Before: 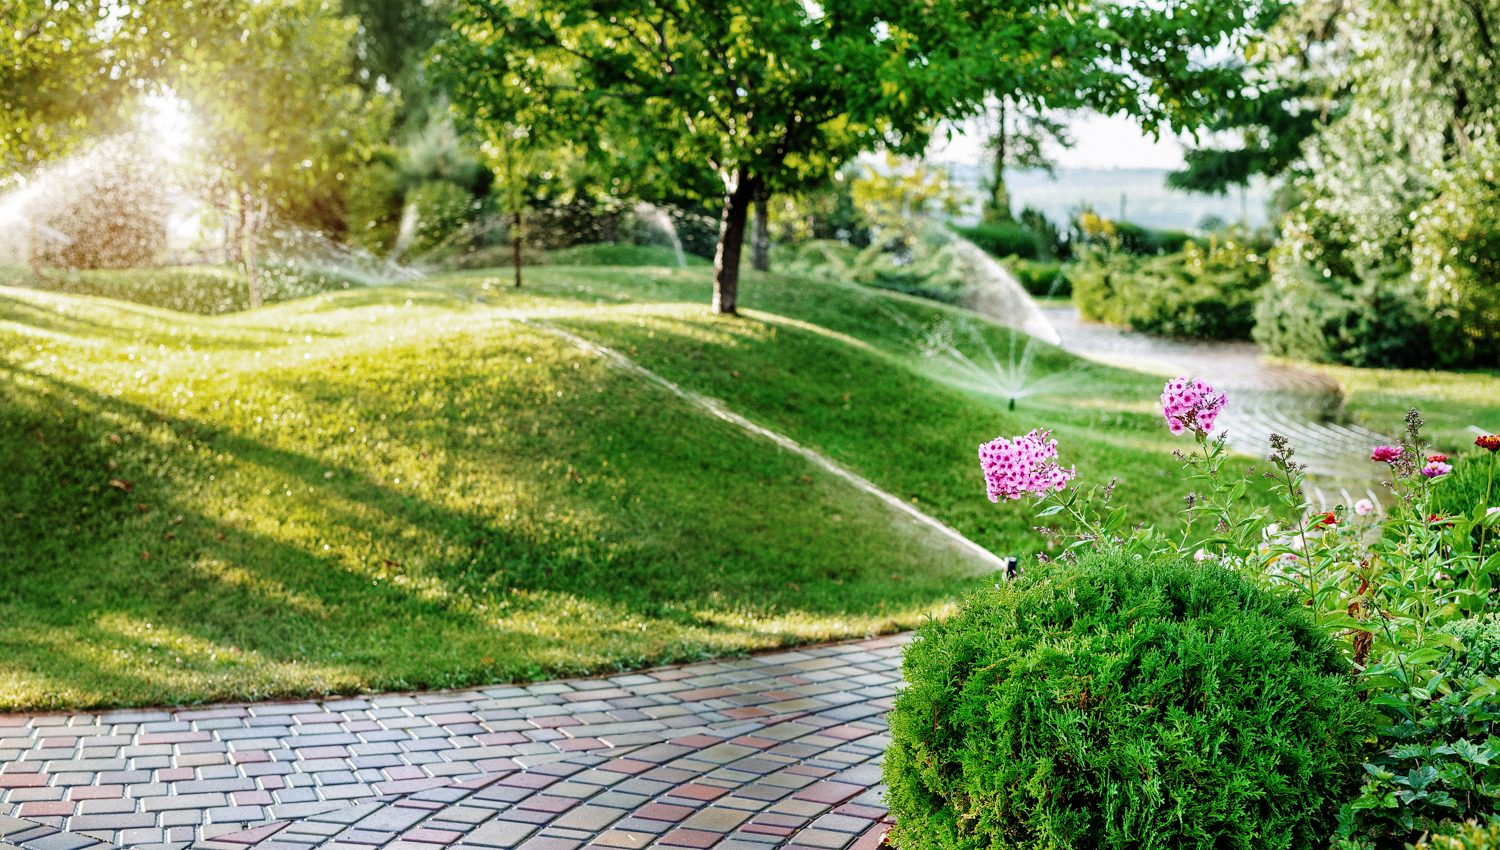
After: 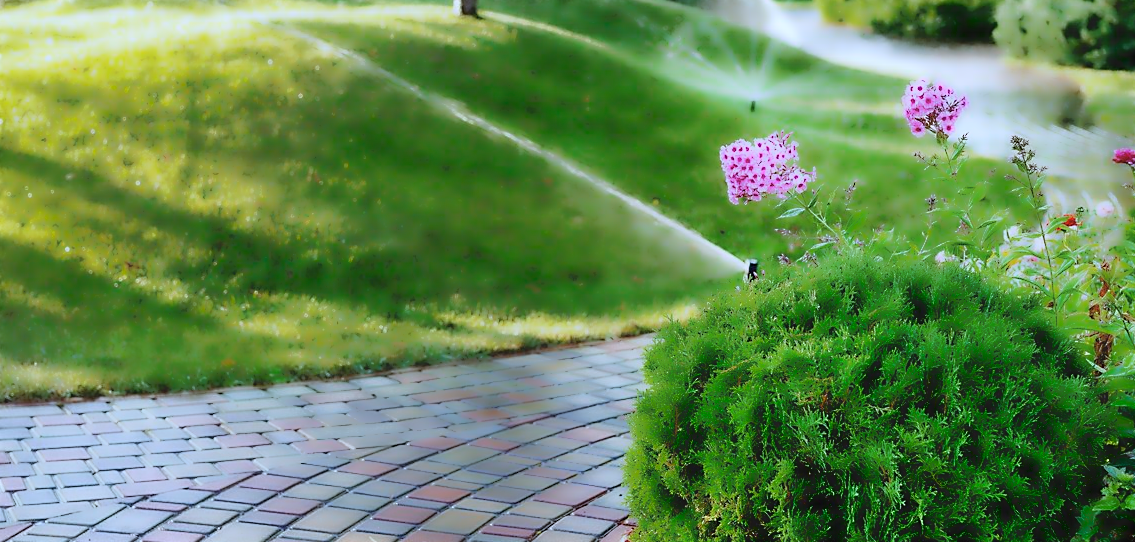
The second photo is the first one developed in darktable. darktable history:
lowpass: radius 4, soften with bilateral filter, unbound 0
crop and rotate: left 17.299%, top 35.115%, right 7.015%, bottom 1.024%
white balance: red 0.924, blue 1.095
color correction: highlights a* 0.003, highlights b* -0.283
sharpen: on, module defaults
